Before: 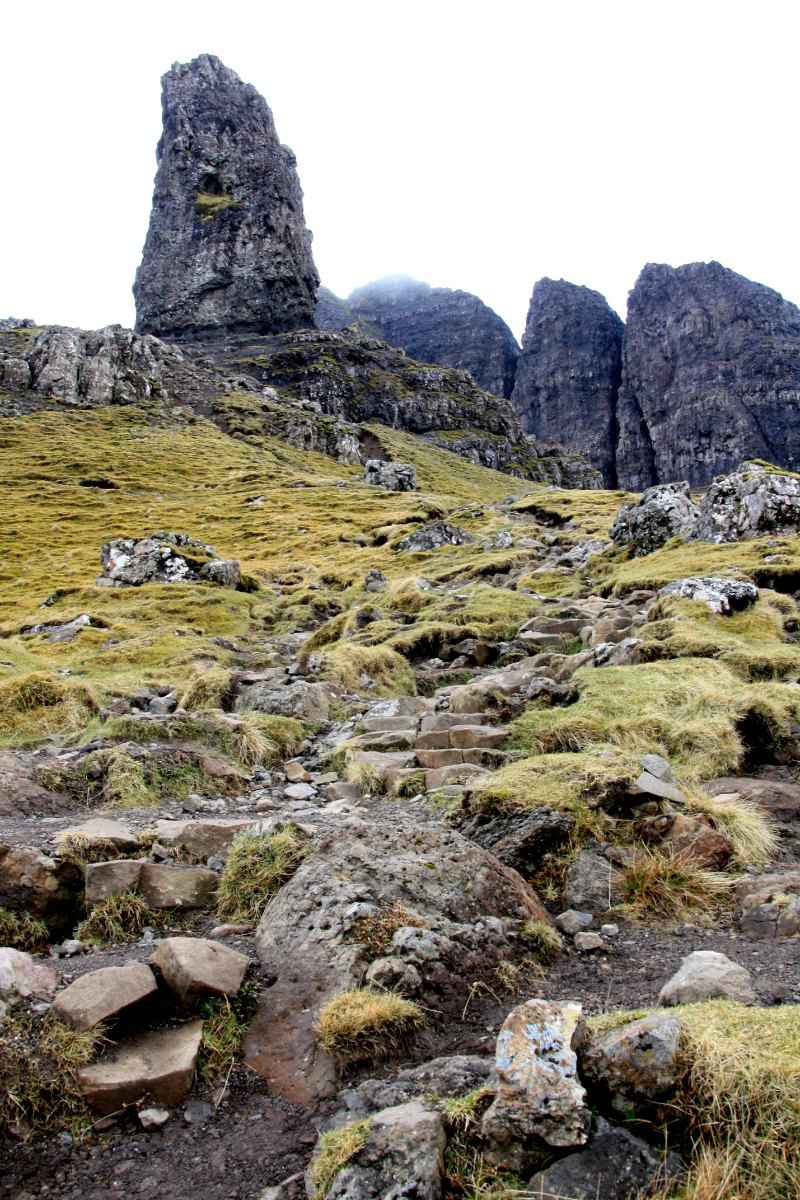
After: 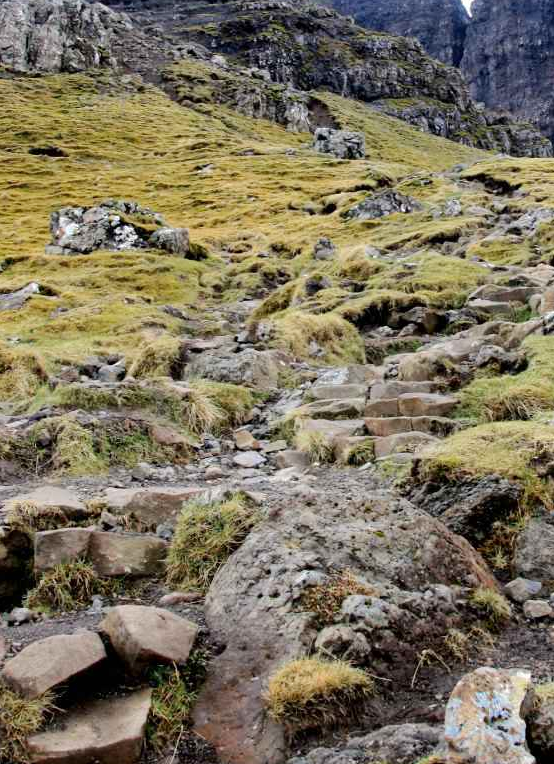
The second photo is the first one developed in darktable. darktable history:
crop: left 6.488%, top 27.668%, right 24.183%, bottom 8.656%
base curve: curves: ch0 [(0, 0) (0.235, 0.266) (0.503, 0.496) (0.786, 0.72) (1, 1)]
tone equalizer: on, module defaults
